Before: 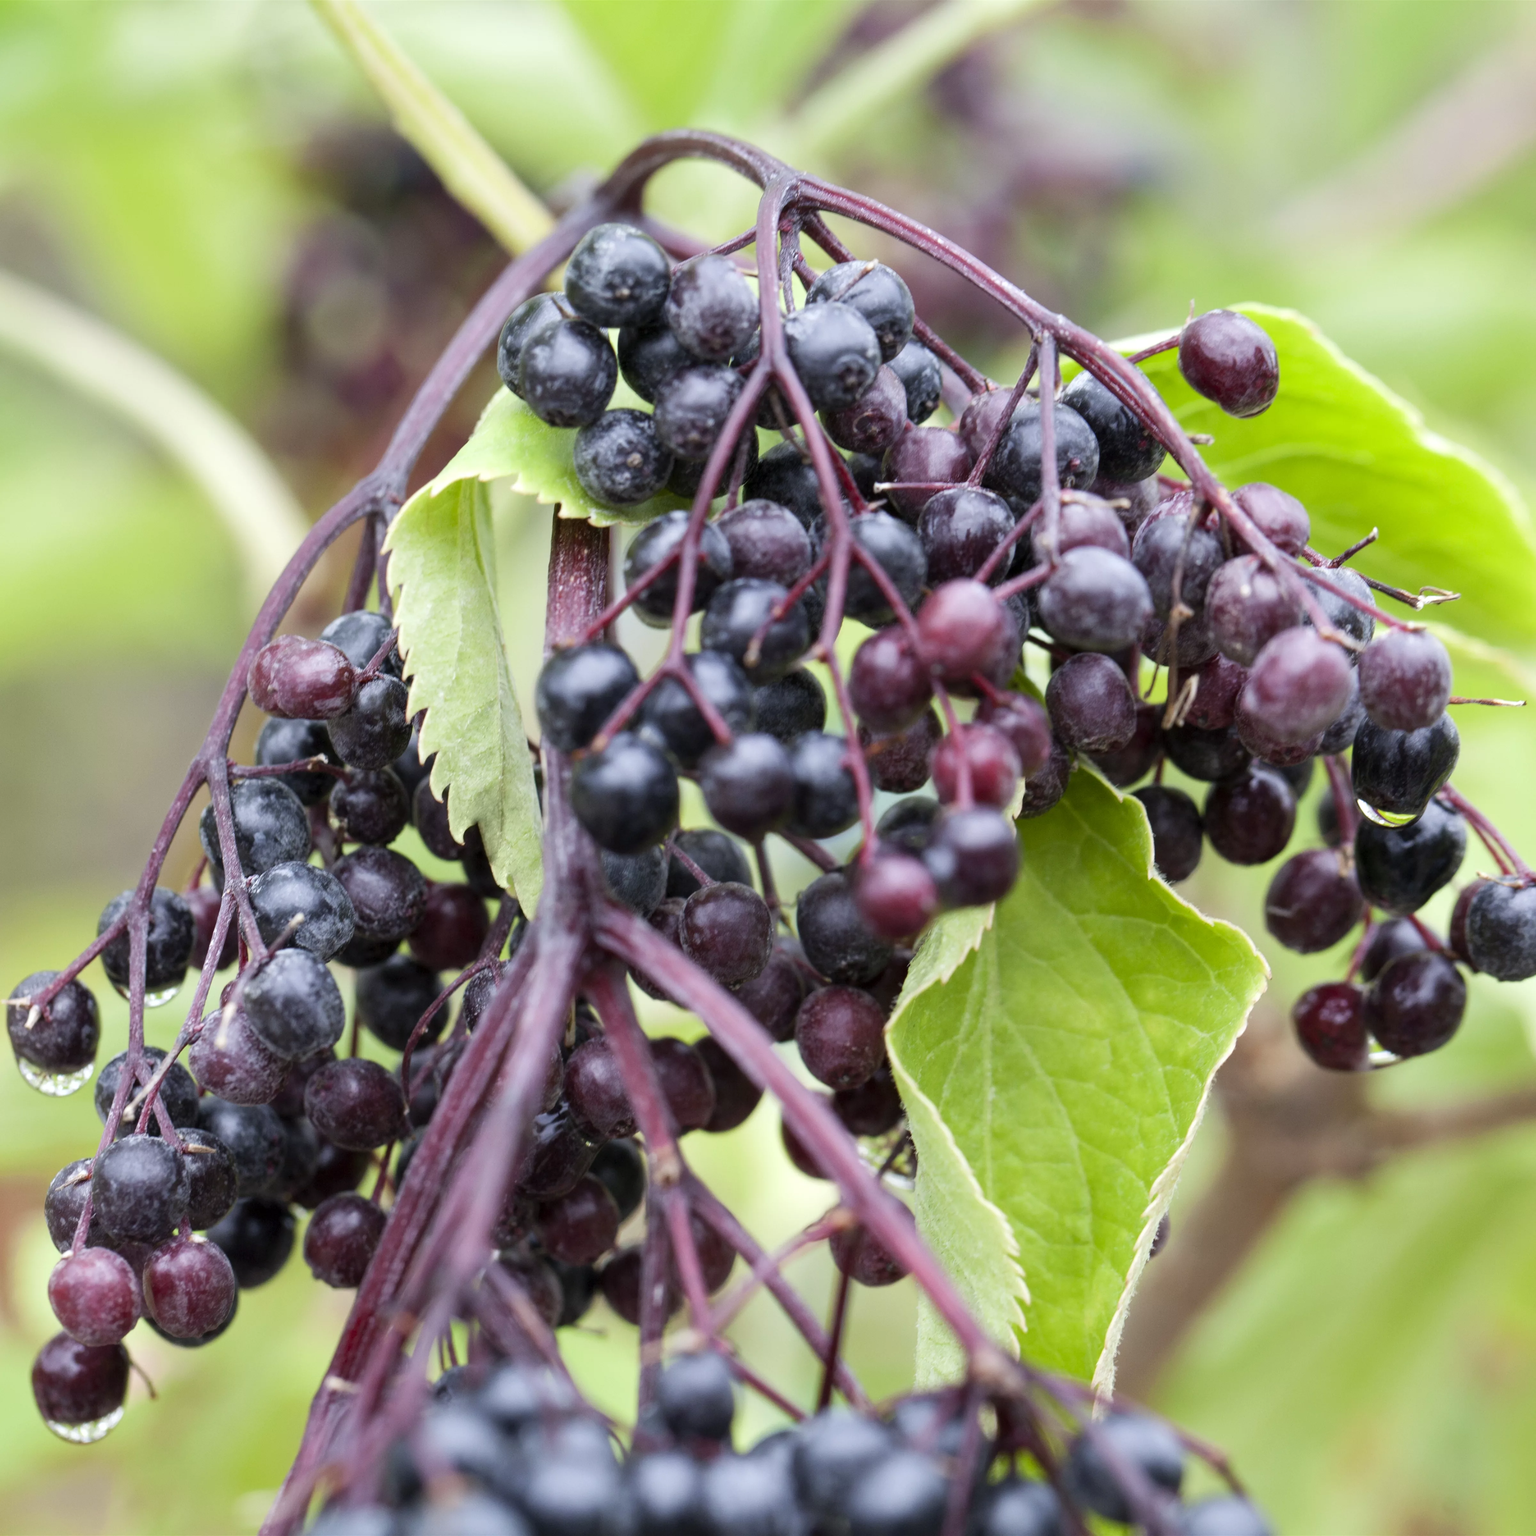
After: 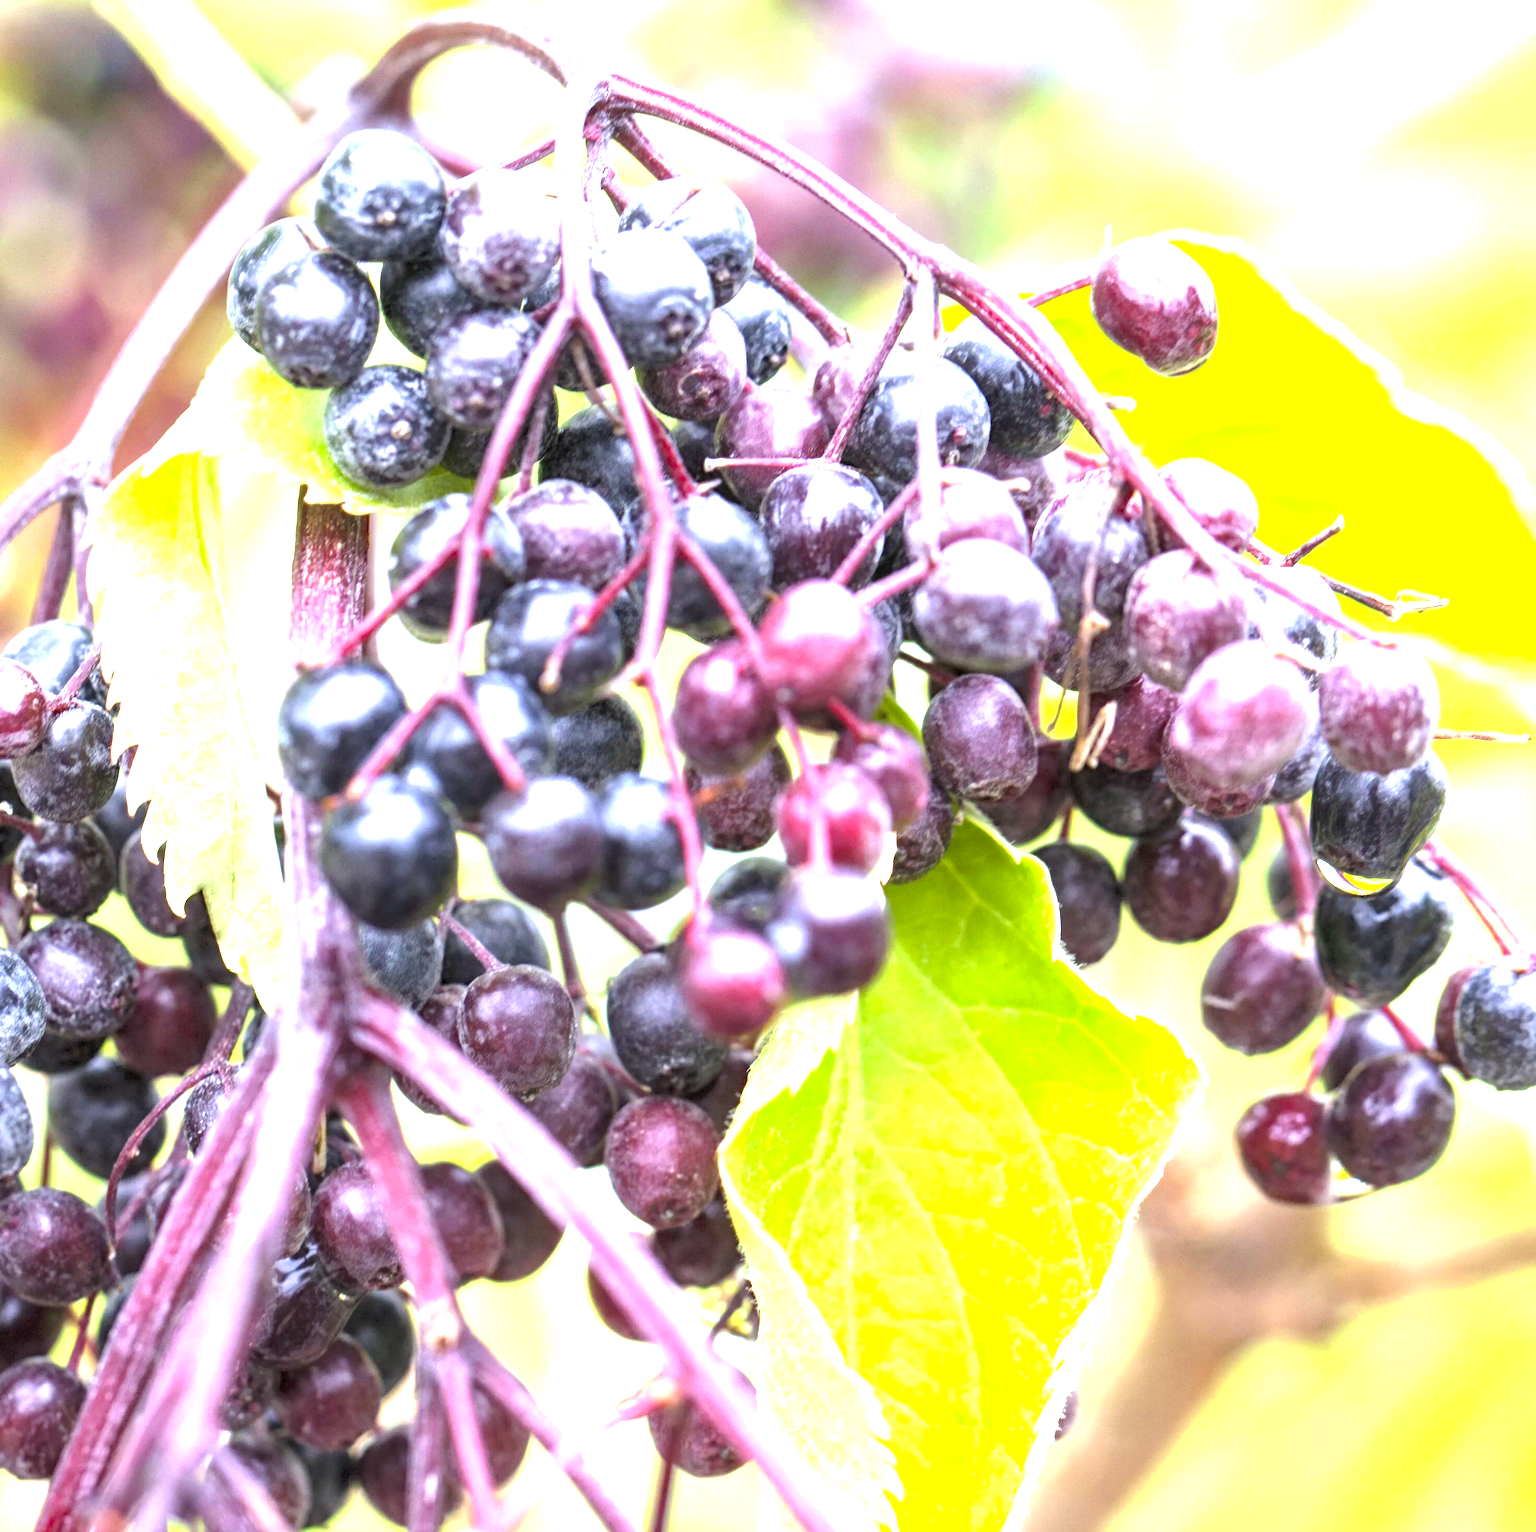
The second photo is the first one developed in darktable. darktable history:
contrast equalizer: octaves 7, y [[0.502, 0.505, 0.512, 0.529, 0.564, 0.588], [0.5 ×6], [0.502, 0.505, 0.512, 0.529, 0.564, 0.588], [0, 0.001, 0.001, 0.004, 0.008, 0.011], [0, 0.001, 0.001, 0.004, 0.008, 0.011]], mix -1
local contrast: on, module defaults
haze removal: compatibility mode true, adaptive false
exposure: black level correction 0, exposure 1.9 EV, compensate highlight preservation false
crop and rotate: left 20.74%, top 7.912%, right 0.375%, bottom 13.378%
levels: levels [0.026, 0.507, 0.987]
contrast brightness saturation: contrast 0.03, brightness 0.06, saturation 0.13
